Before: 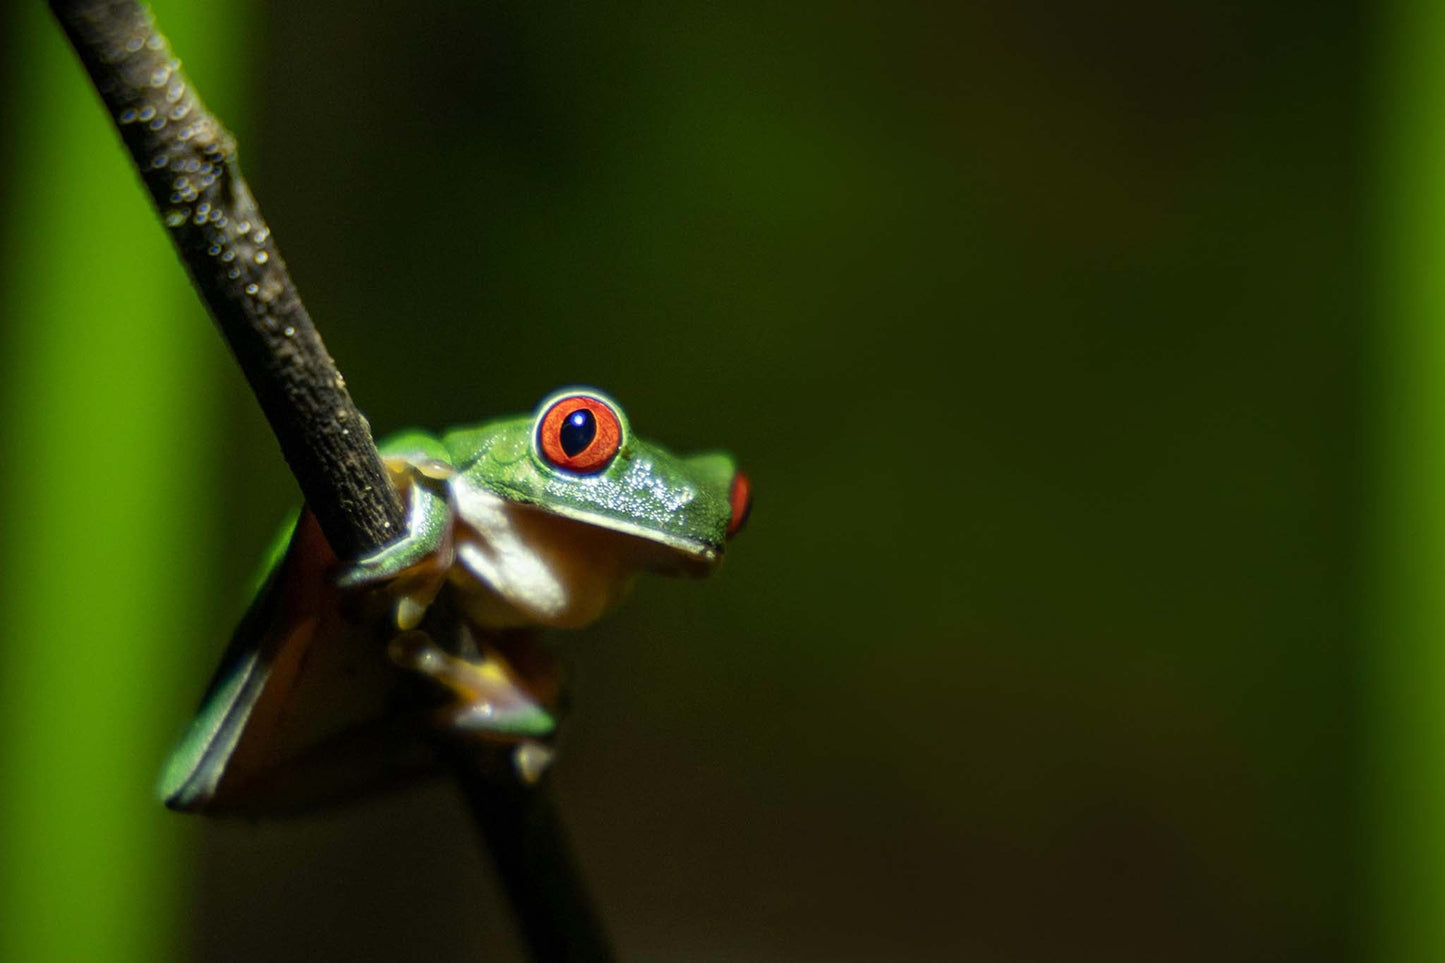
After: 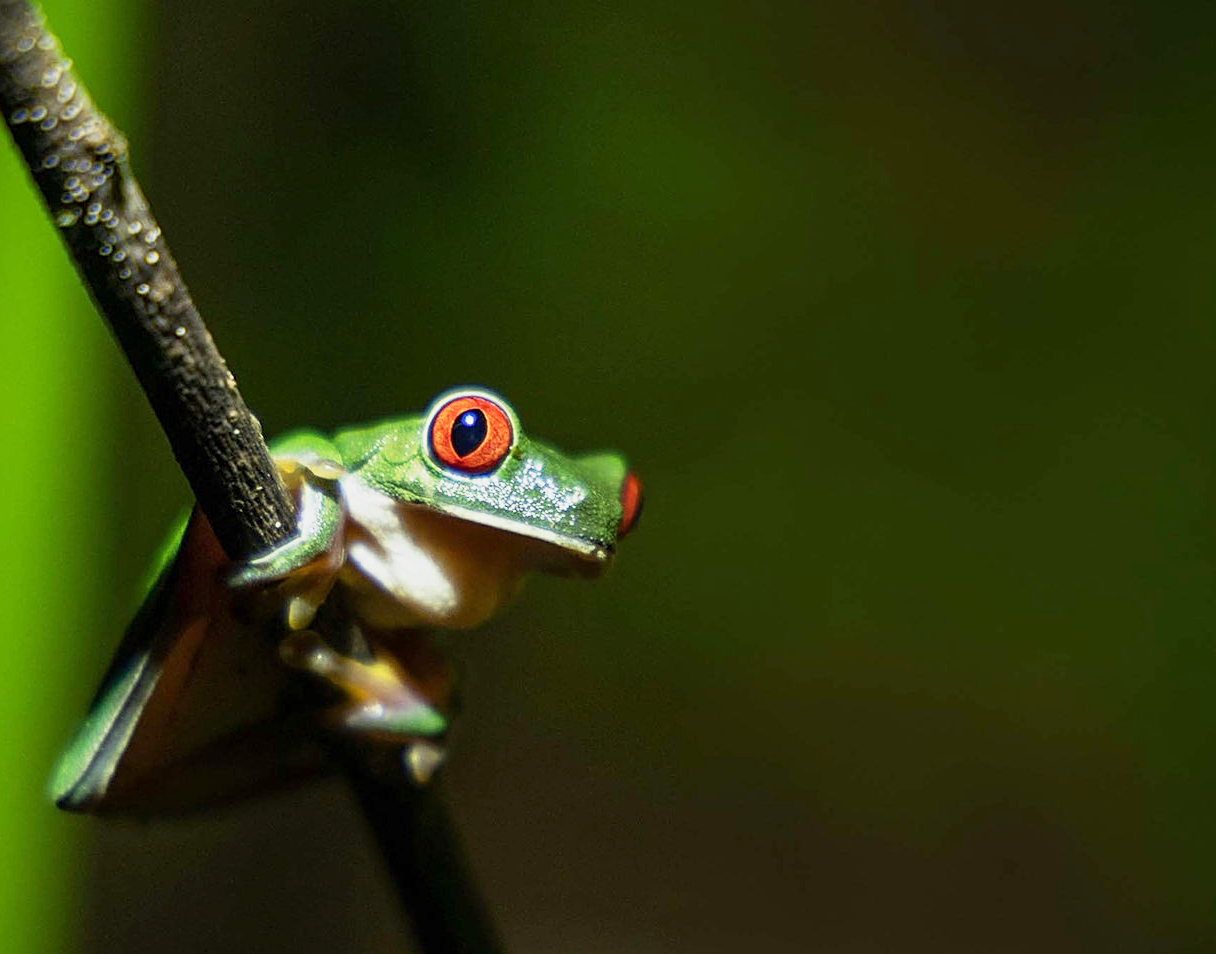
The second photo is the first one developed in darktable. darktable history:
crop: left 7.598%, right 7.873%
base curve: curves: ch0 [(0, 0) (0.088, 0.125) (0.176, 0.251) (0.354, 0.501) (0.613, 0.749) (1, 0.877)], preserve colors none
sharpen: on, module defaults
